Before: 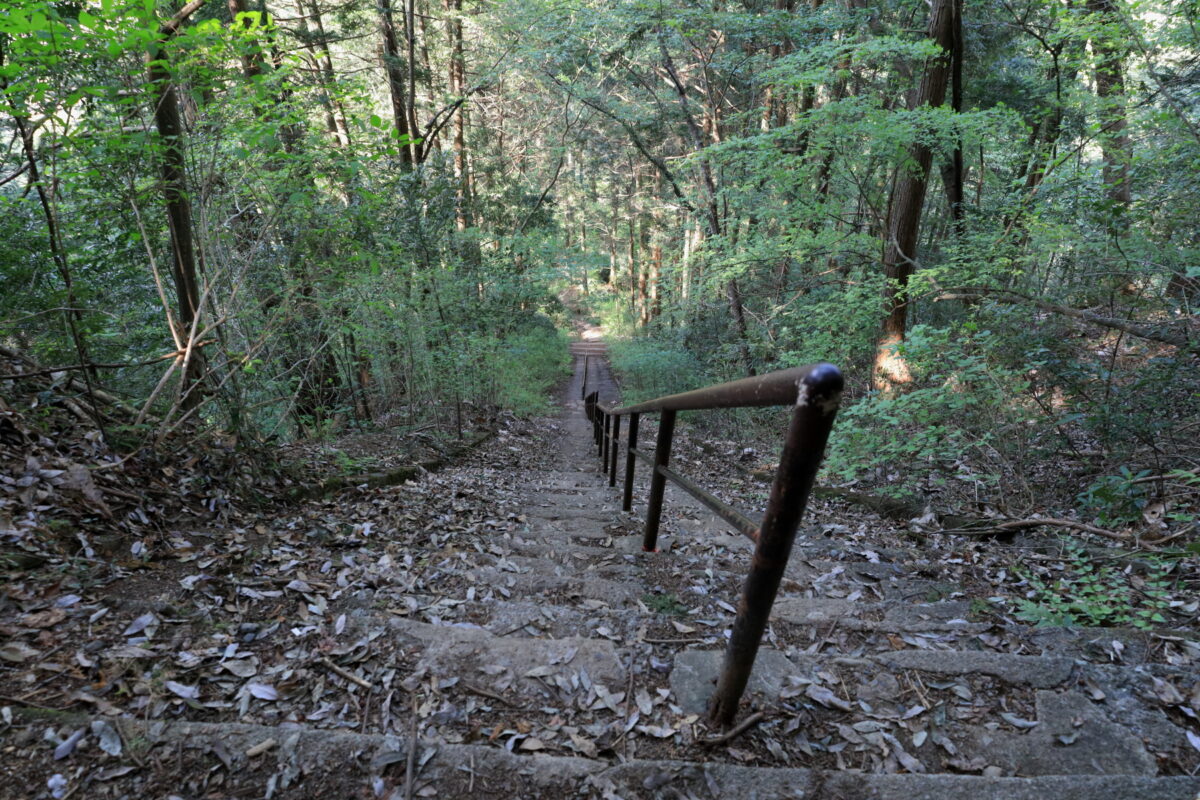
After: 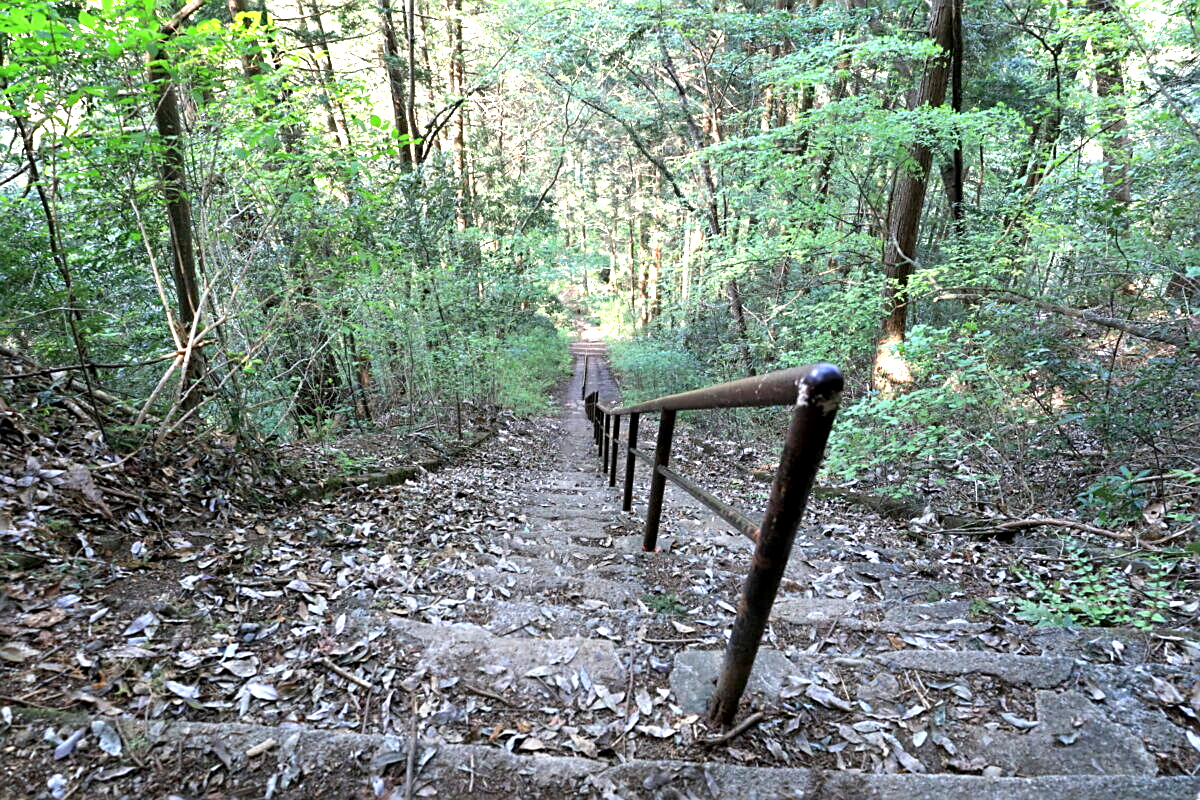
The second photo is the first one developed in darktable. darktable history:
sharpen: on, module defaults
exposure: black level correction 0.001, exposure 1.3 EV, compensate highlight preservation false
